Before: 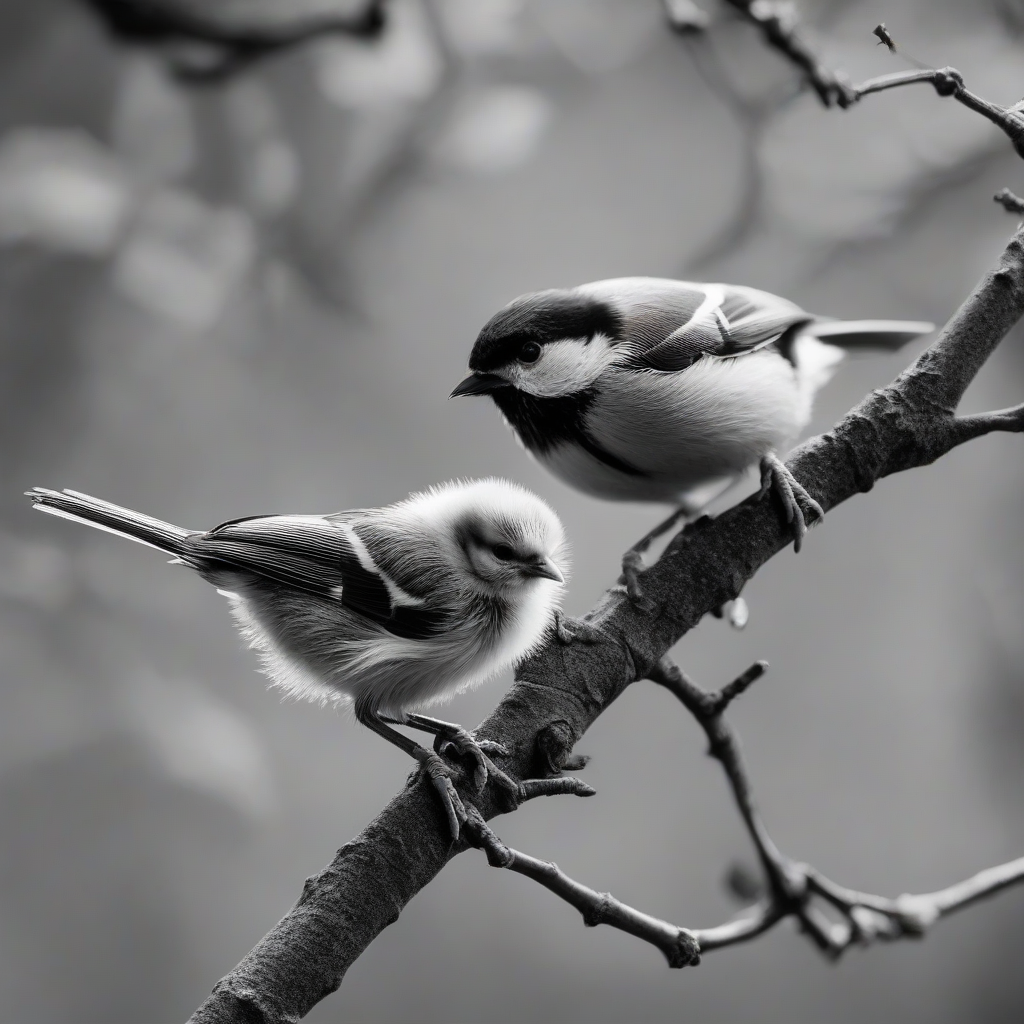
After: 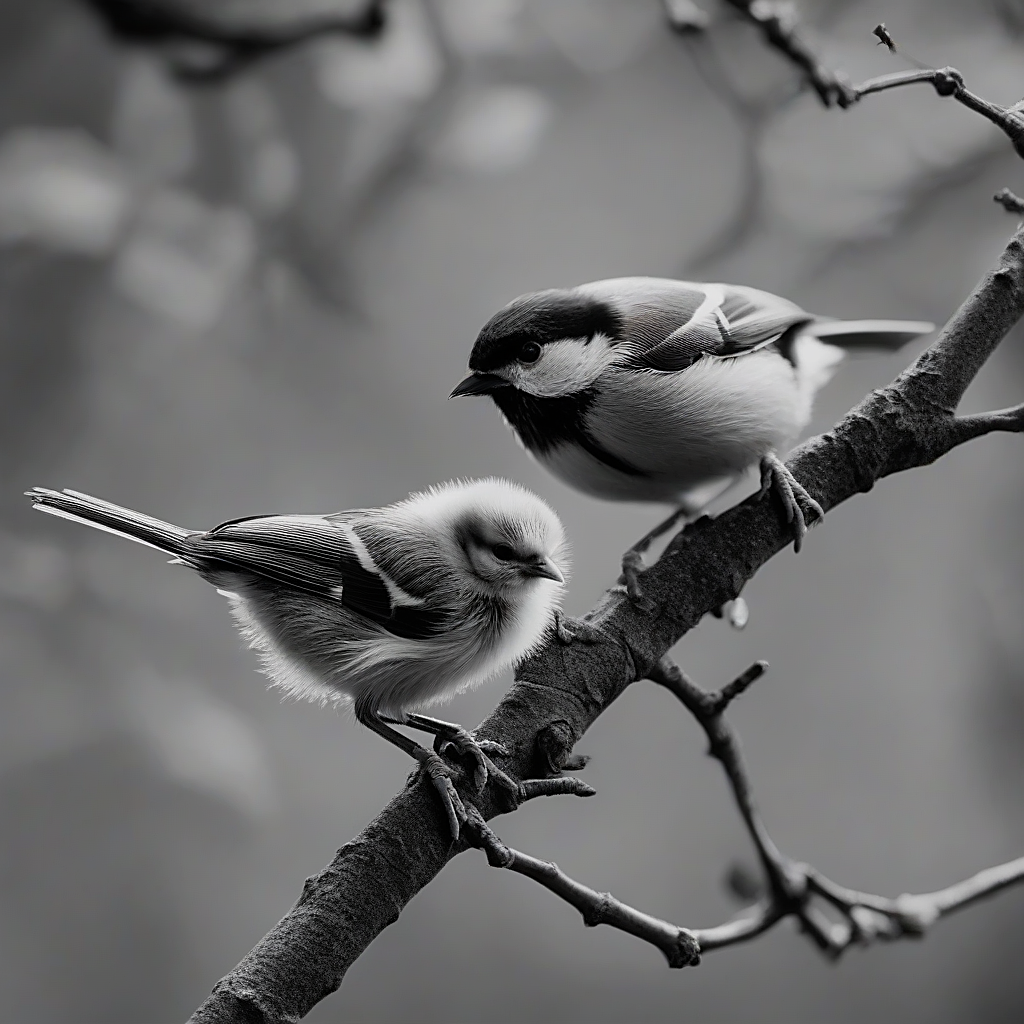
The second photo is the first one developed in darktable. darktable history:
exposure: exposure -0.355 EV, compensate highlight preservation false
sharpen: on, module defaults
